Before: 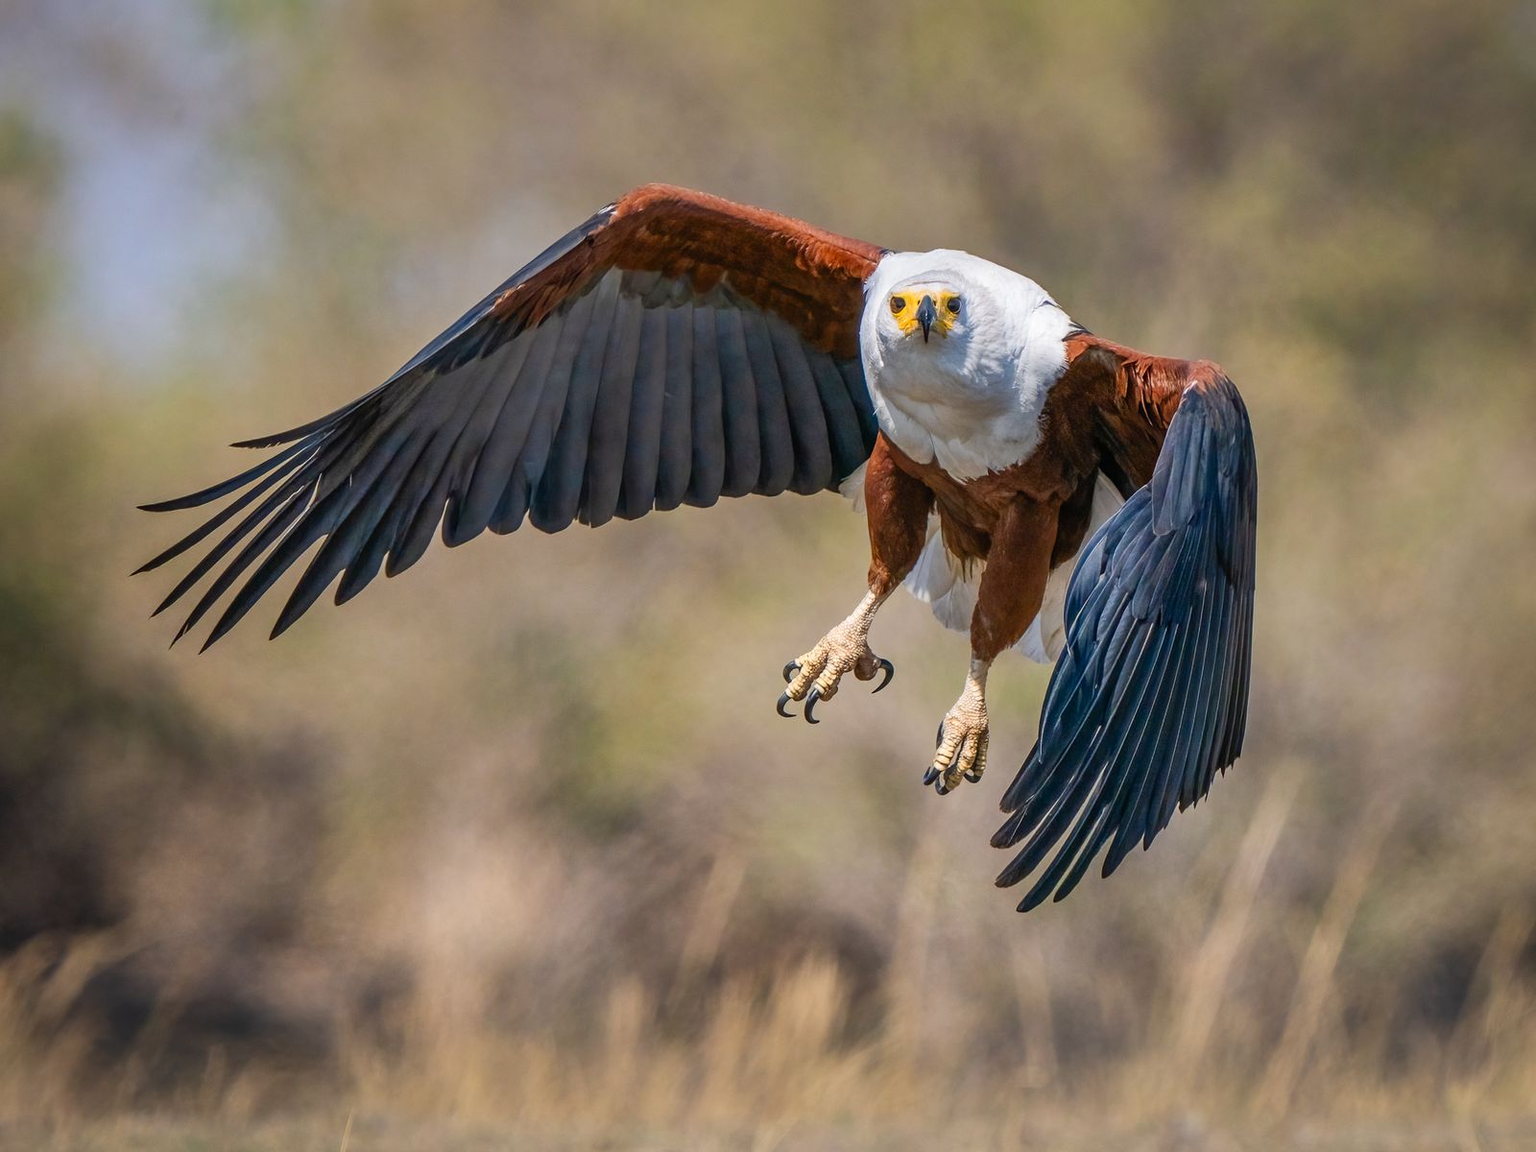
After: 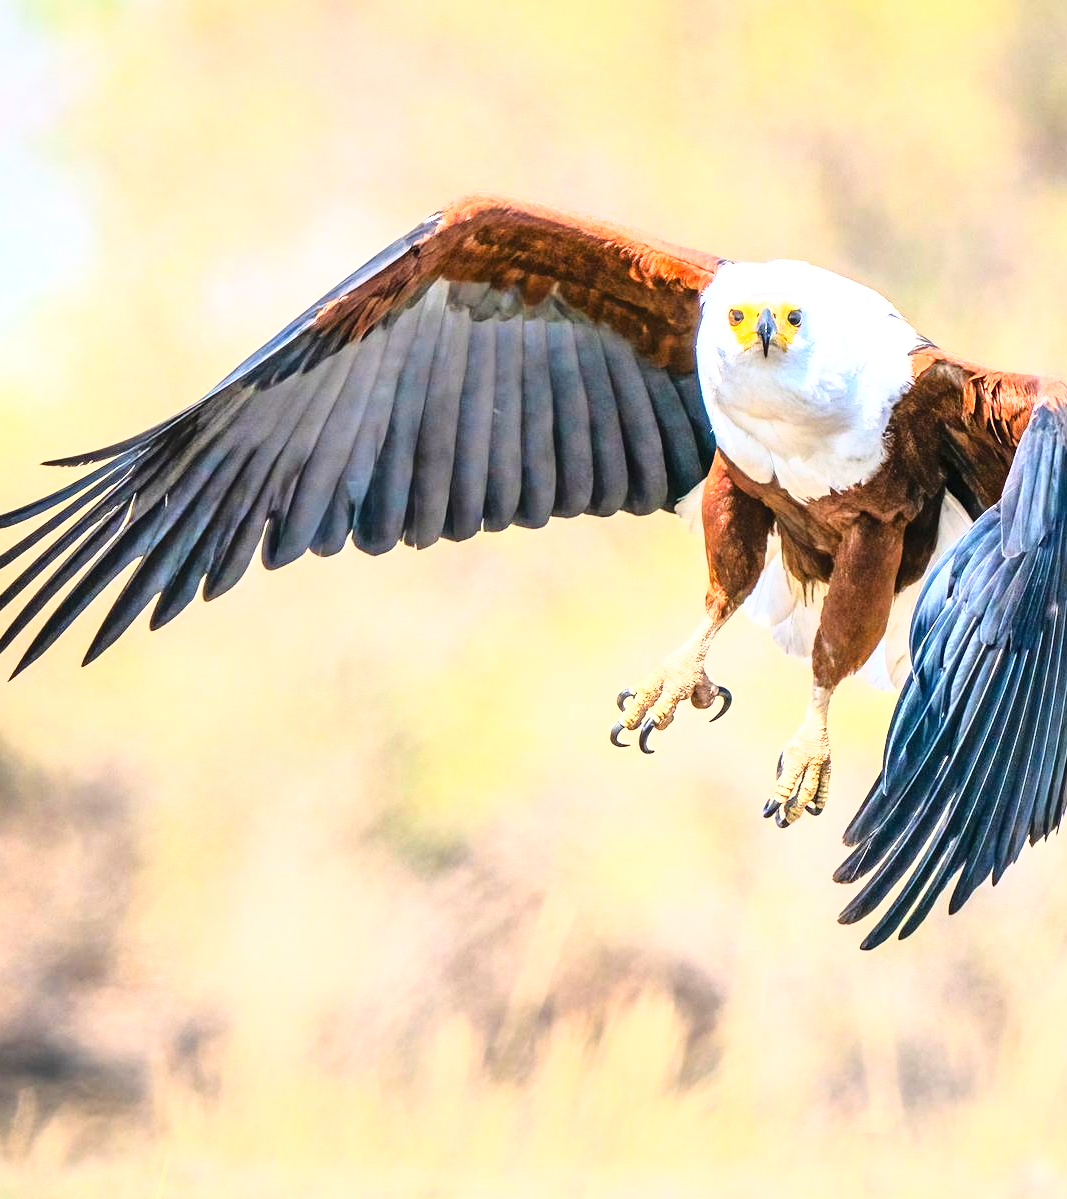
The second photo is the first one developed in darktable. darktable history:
exposure: black level correction 0, exposure 1.101 EV, compensate exposure bias true, compensate highlight preservation false
crop and rotate: left 12.476%, right 20.778%
base curve: curves: ch0 [(0, 0) (0.026, 0.03) (0.109, 0.232) (0.351, 0.748) (0.669, 0.968) (1, 1)]
